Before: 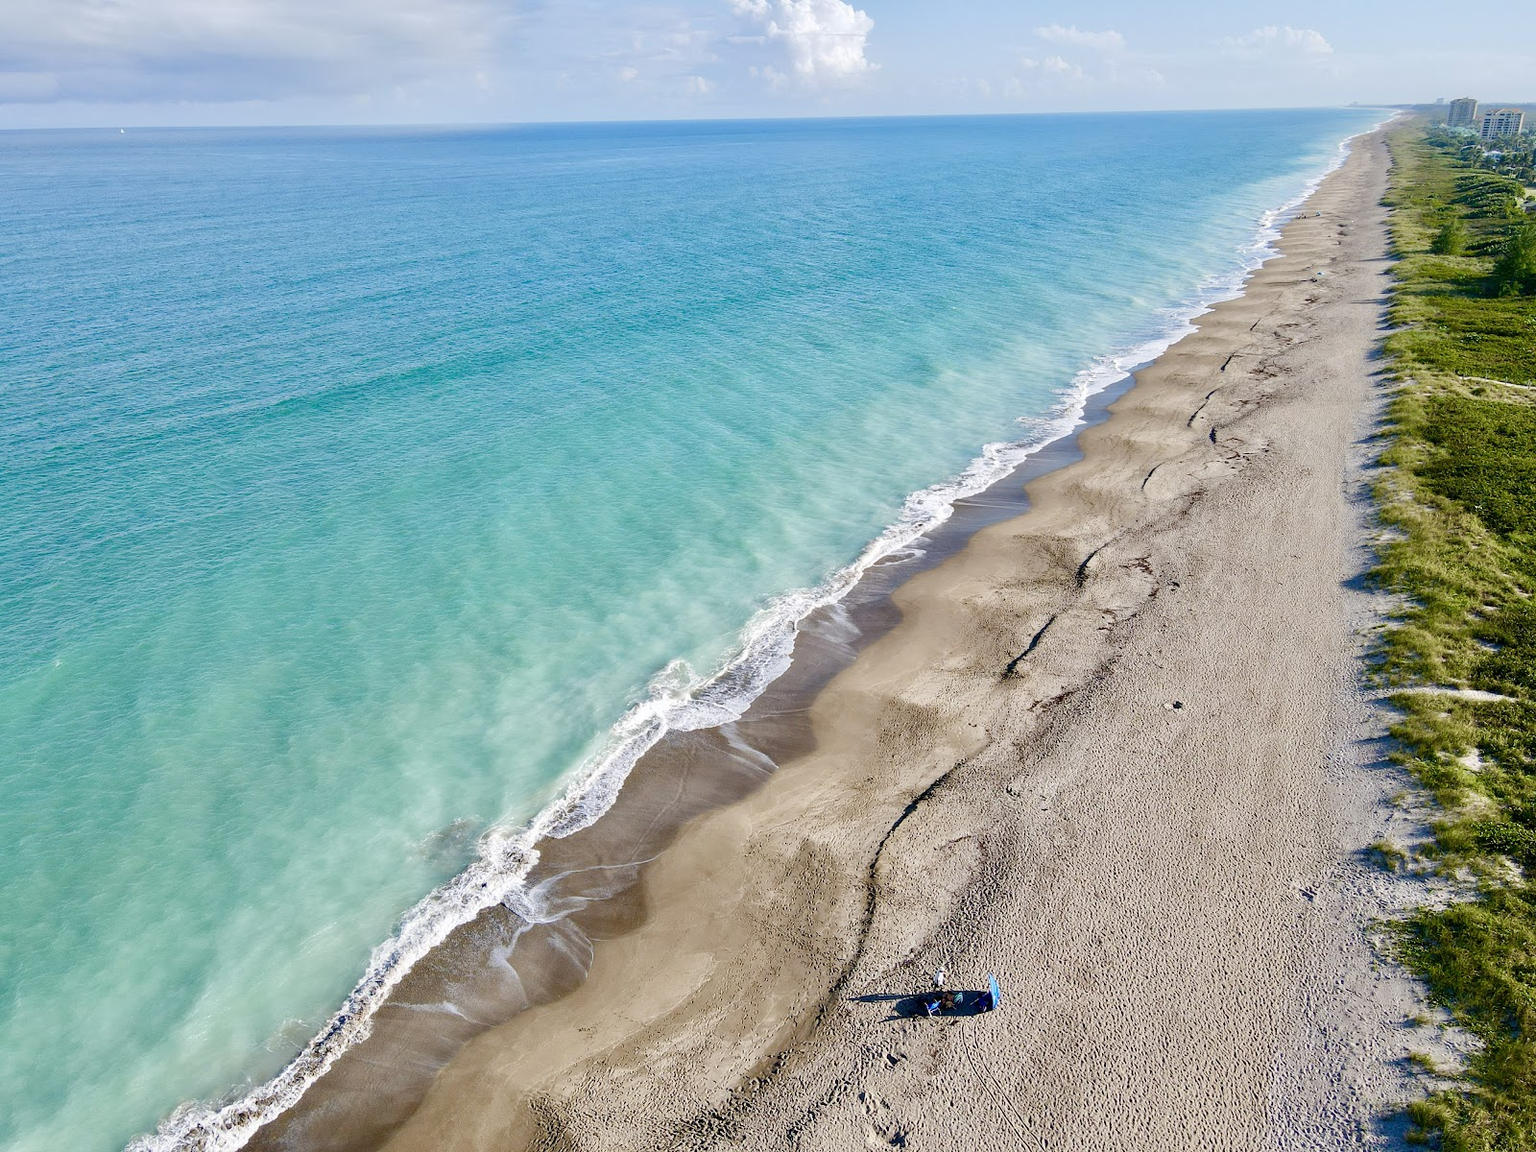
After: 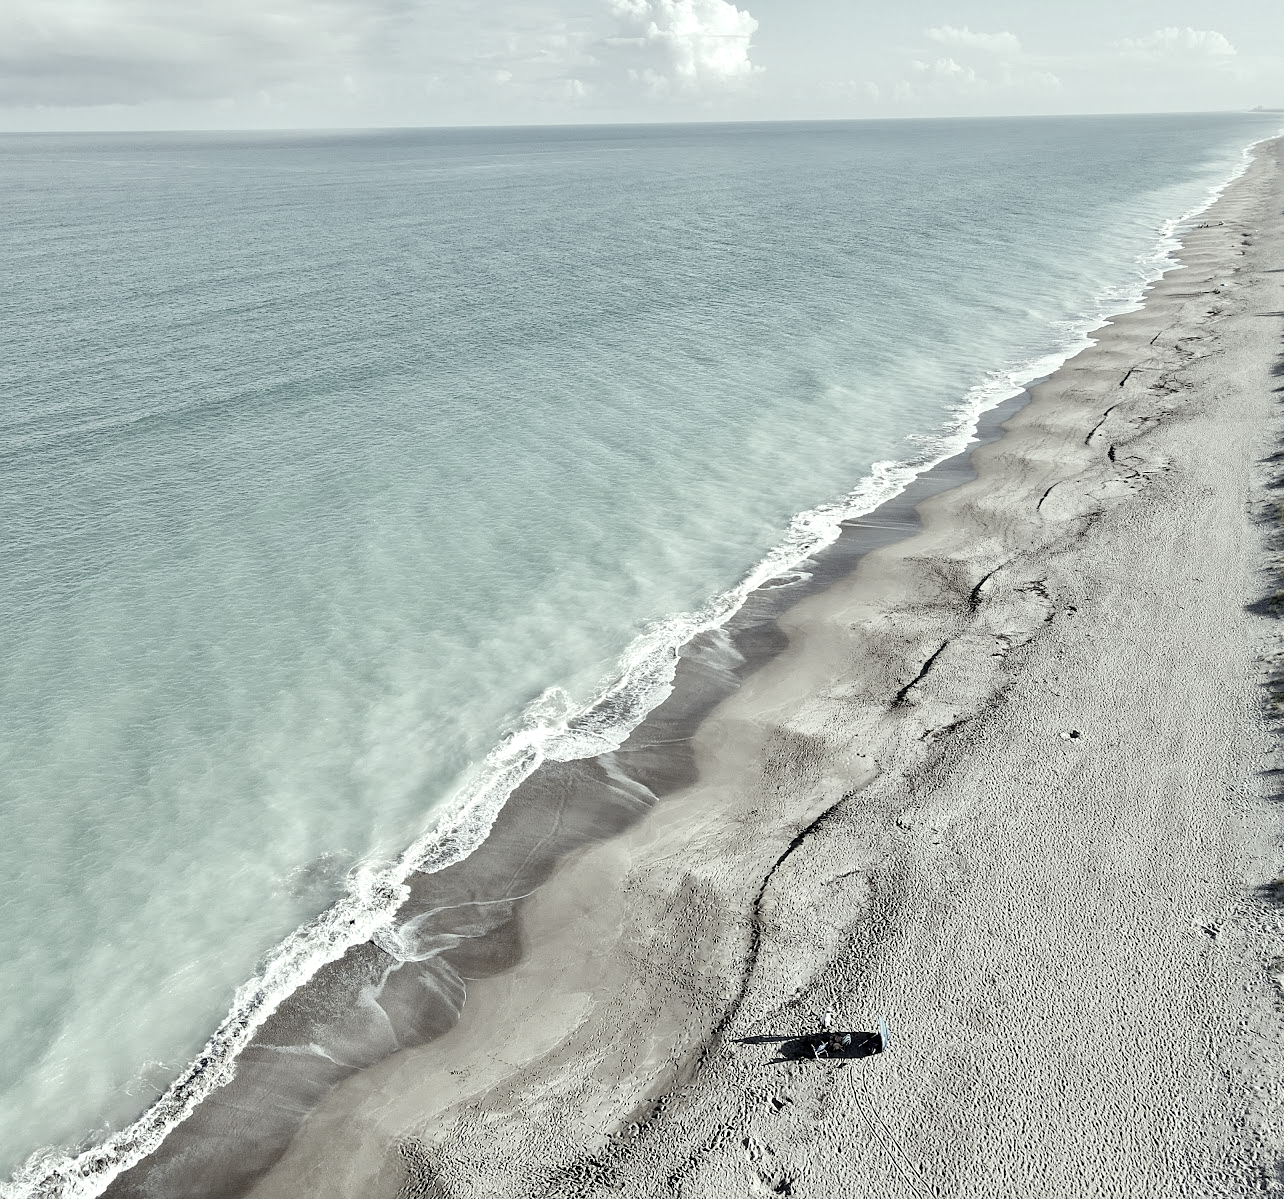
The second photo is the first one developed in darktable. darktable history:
tone equalizer: on, module defaults
sharpen: amount 0.208
color balance rgb: power › luminance 1.643%, highlights gain › luminance 15.403%, highlights gain › chroma 6.889%, highlights gain › hue 123.15°, perceptual saturation grading › global saturation 49.457%
color correction: highlights b* 0.064, saturation 0.161
crop and rotate: left 9.527%, right 10.215%
